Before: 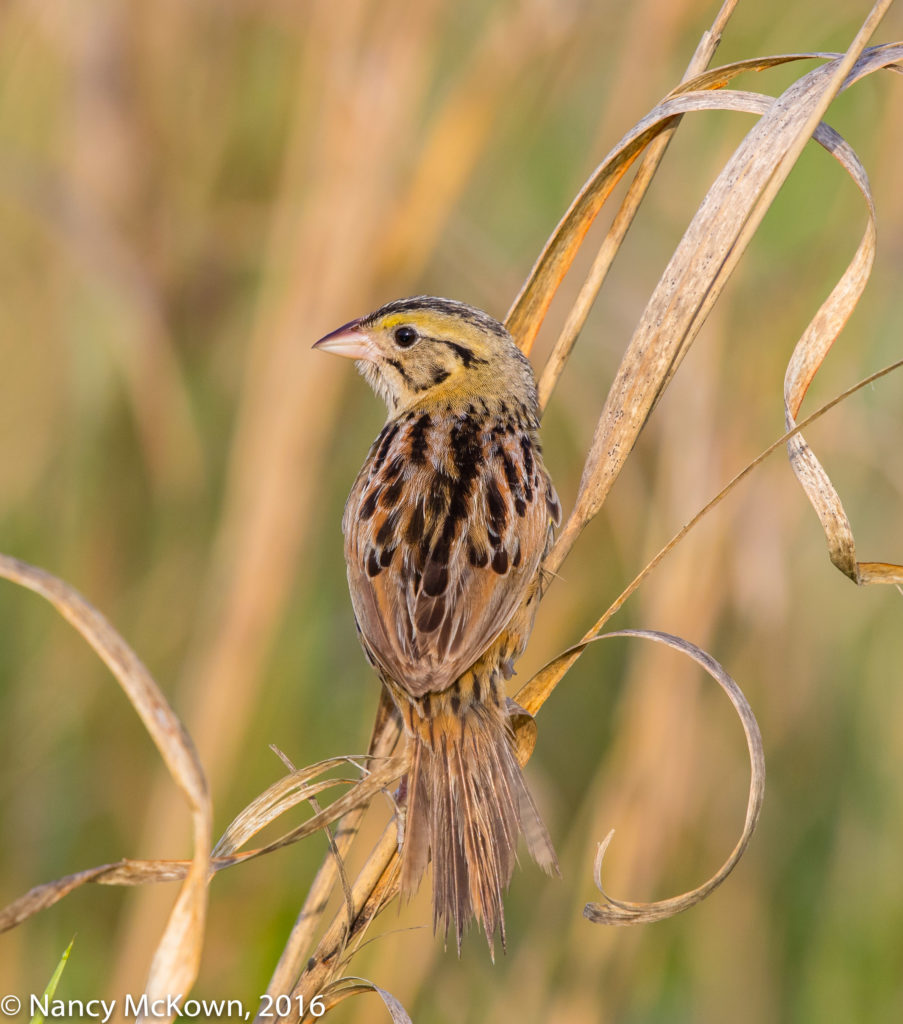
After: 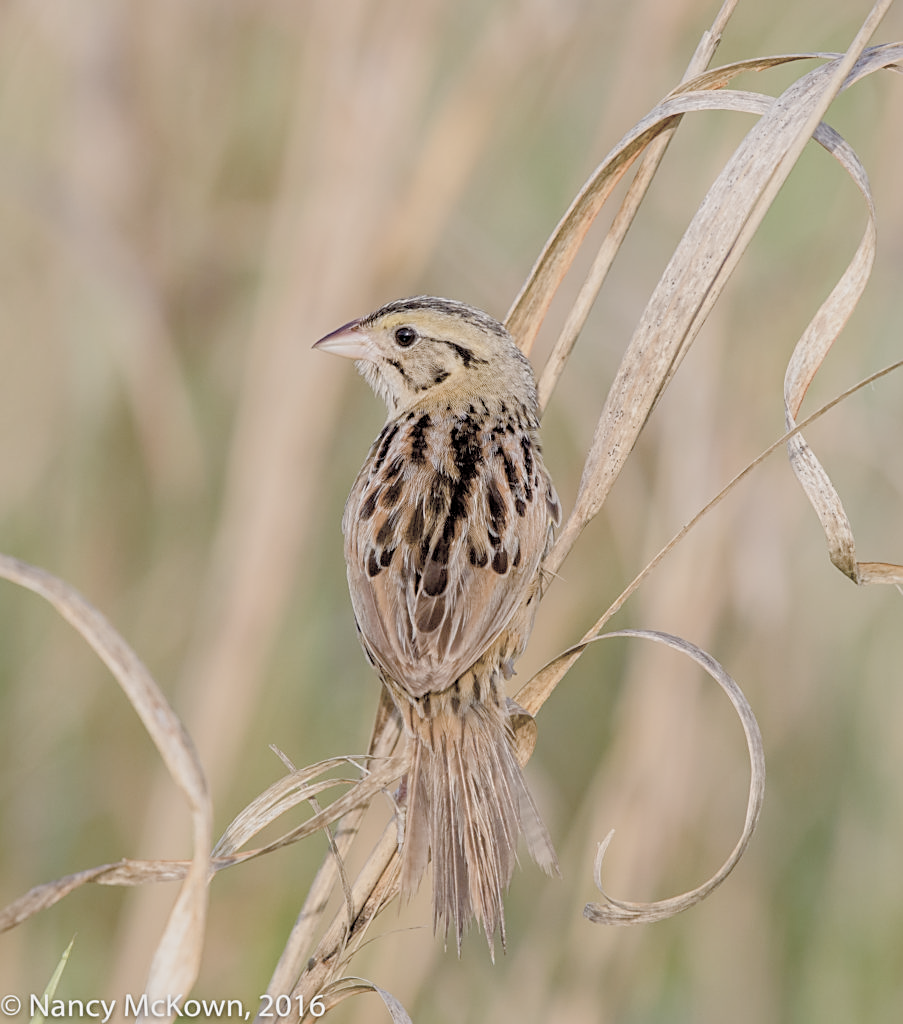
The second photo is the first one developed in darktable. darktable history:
exposure: black level correction 0.005, exposure 0.001 EV, compensate highlight preservation false
contrast brightness saturation: brightness 0.18, saturation -0.5
sharpen: on, module defaults
color balance rgb: shadows lift › chroma 1%, shadows lift › hue 113°, highlights gain › chroma 0.2%, highlights gain › hue 333°, perceptual saturation grading › global saturation 20%, perceptual saturation grading › highlights -50%, perceptual saturation grading › shadows 25%, contrast -20%
